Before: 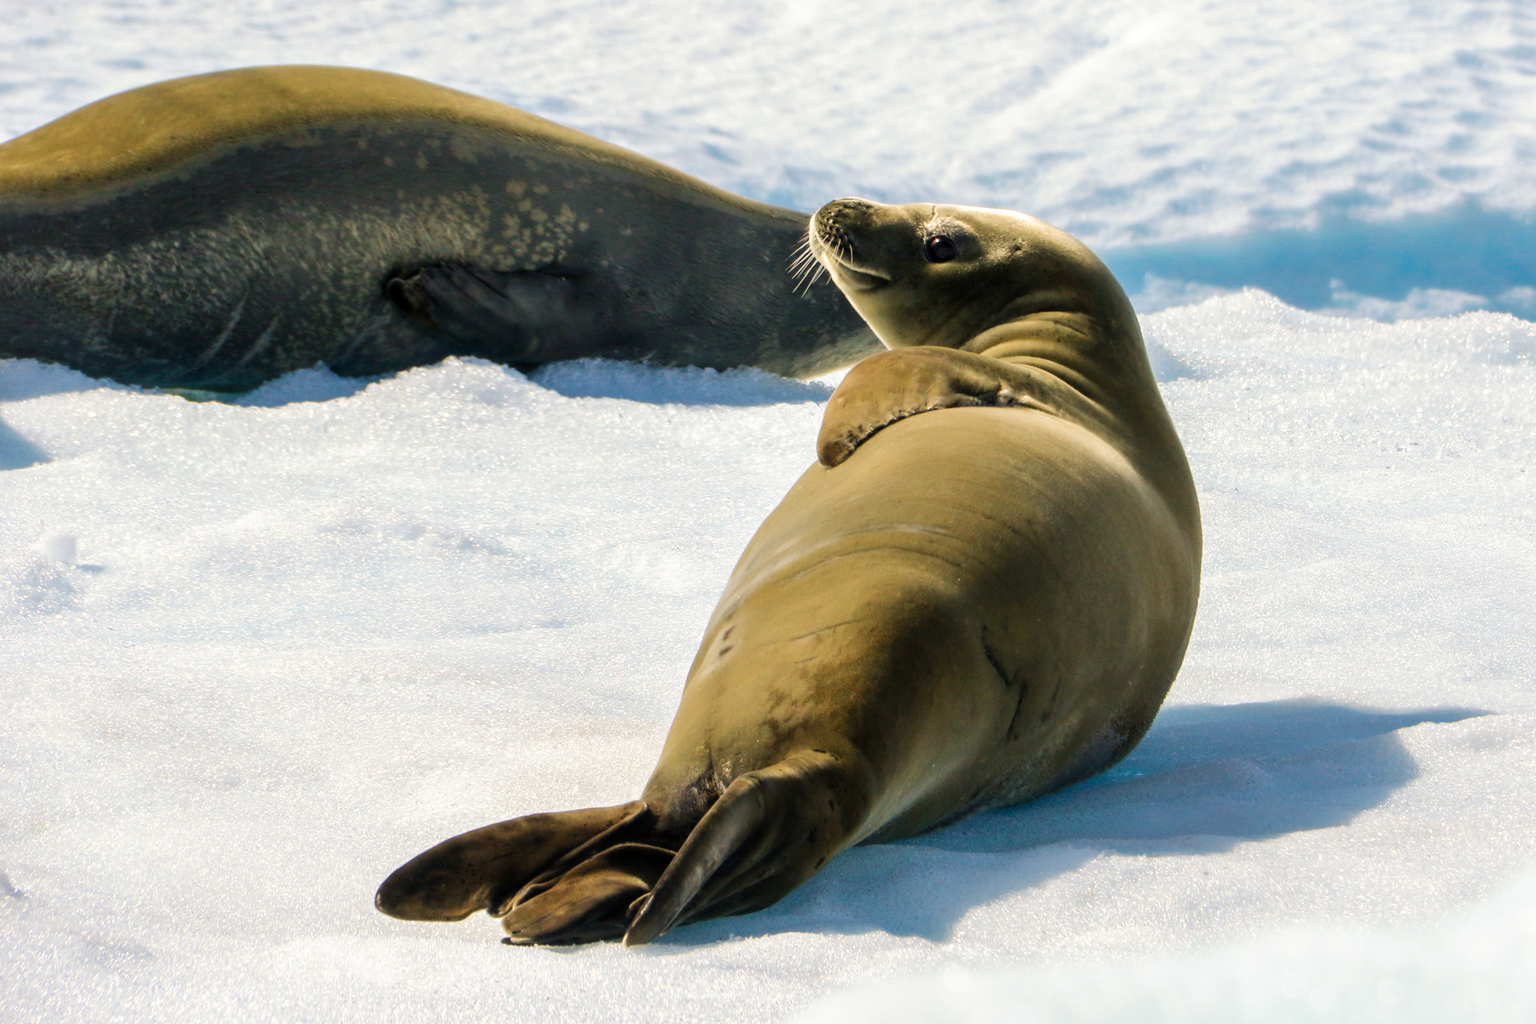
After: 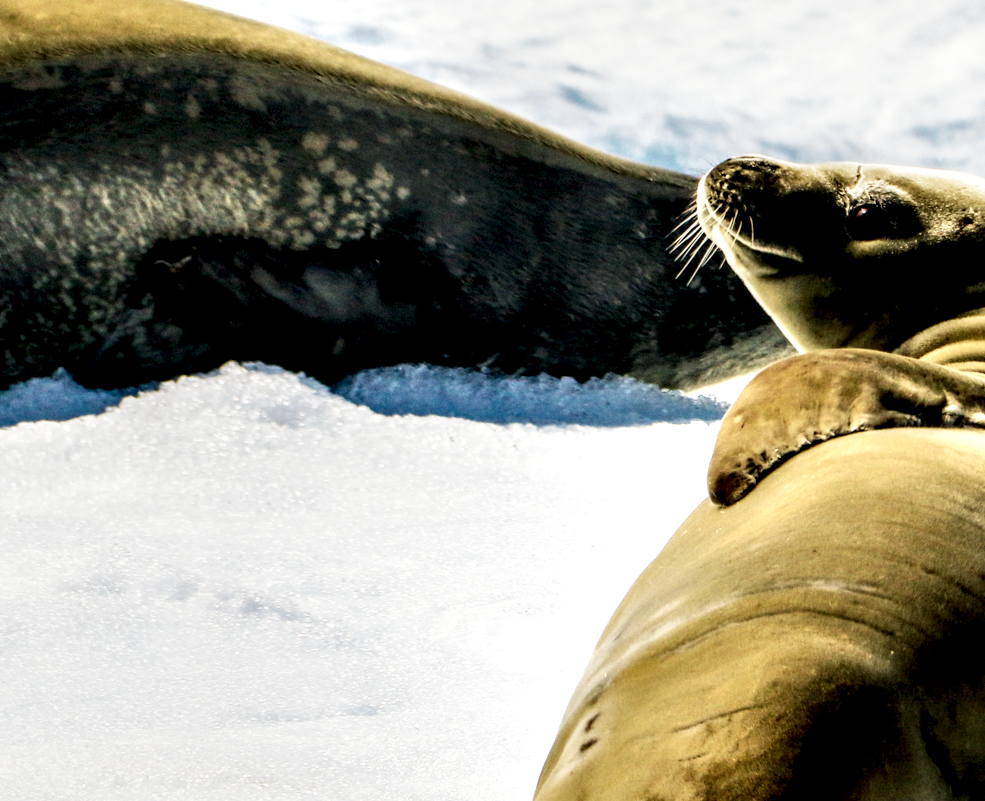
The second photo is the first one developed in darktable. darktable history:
base curve: curves: ch0 [(0, 0) (0.088, 0.125) (0.176, 0.251) (0.354, 0.501) (0.613, 0.749) (1, 0.877)], preserve colors none
crop: left 17.835%, top 7.675%, right 32.881%, bottom 32.213%
local contrast: shadows 185%, detail 225%
